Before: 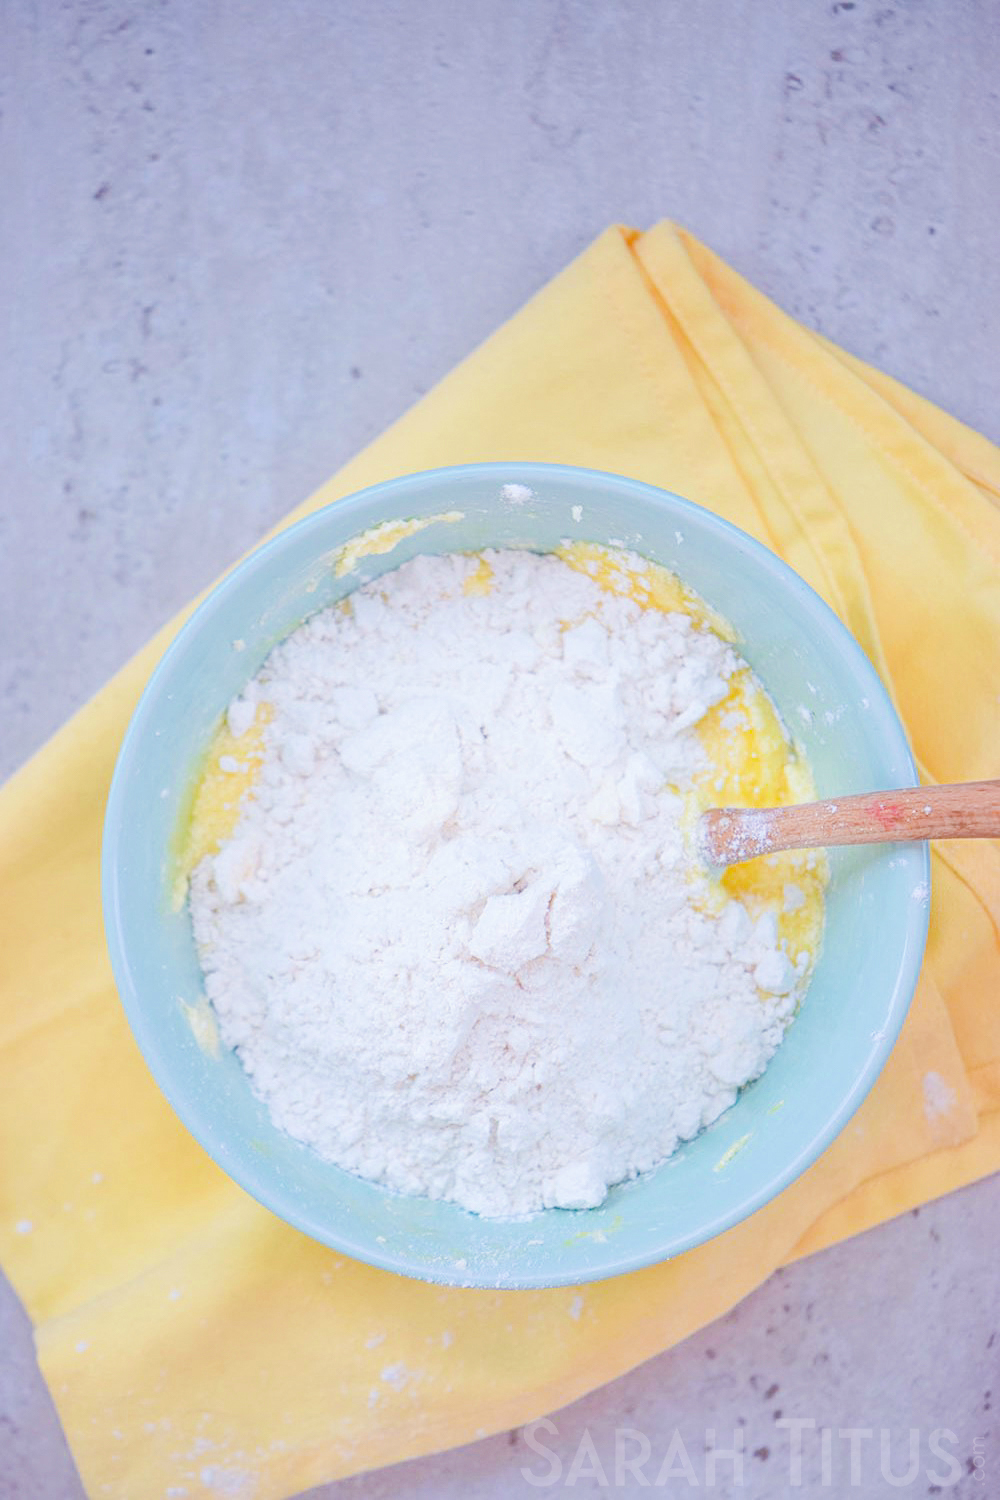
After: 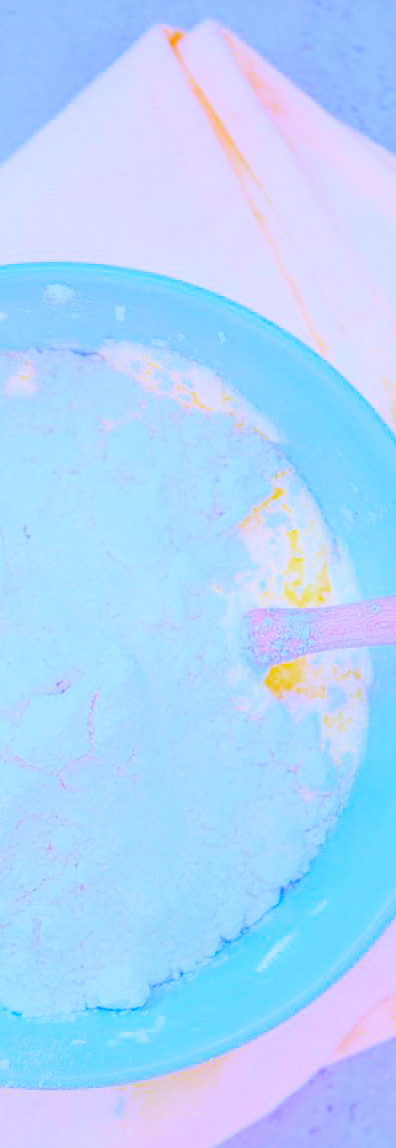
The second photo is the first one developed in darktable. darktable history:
crop: left 45.721%, top 13.393%, right 14.118%, bottom 10.01%
lowpass: radius 0.1, contrast 0.85, saturation 1.1, unbound 0
contrast brightness saturation: contrast 0.2, brightness 0.15, saturation 0.14
color calibration: x 0.37, y 0.382, temperature 4313.32 K
white balance: red 0.98, blue 1.61
